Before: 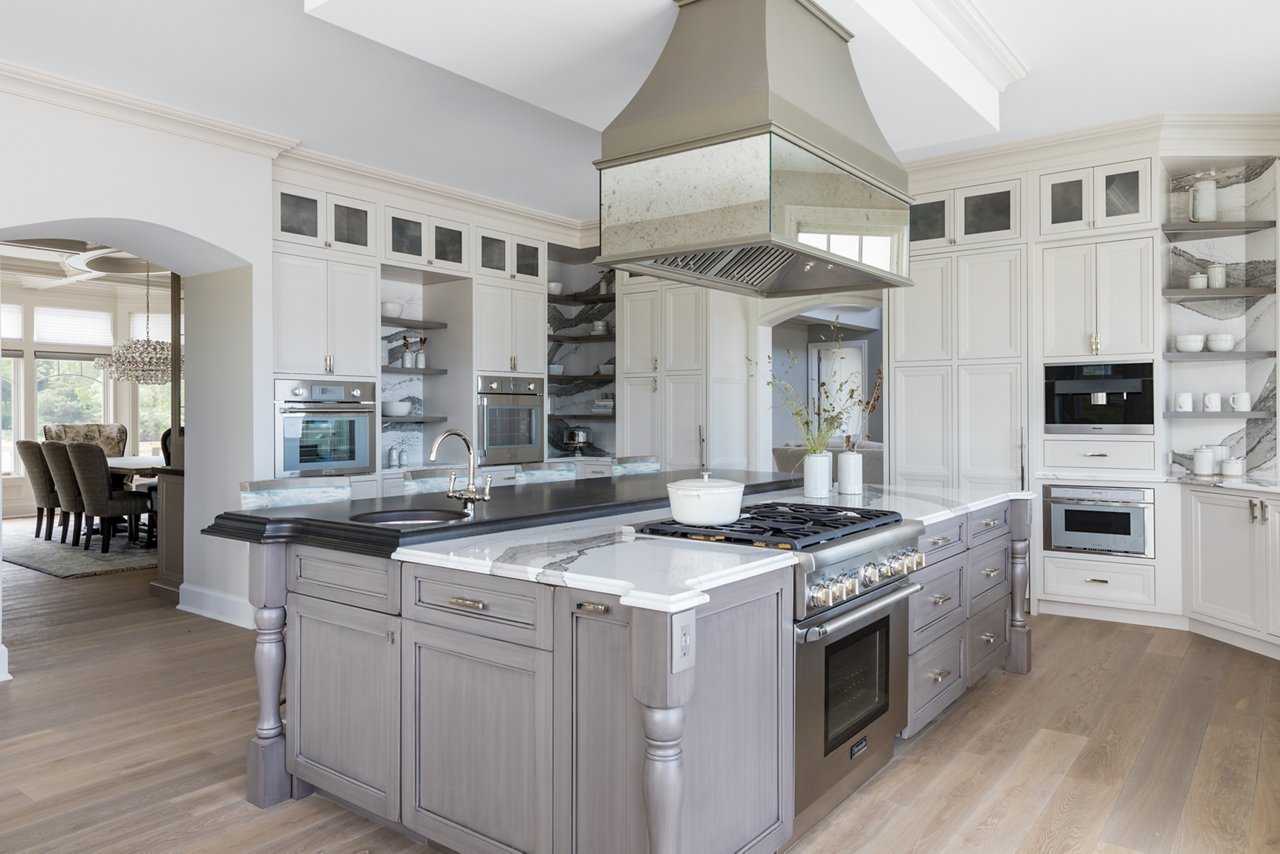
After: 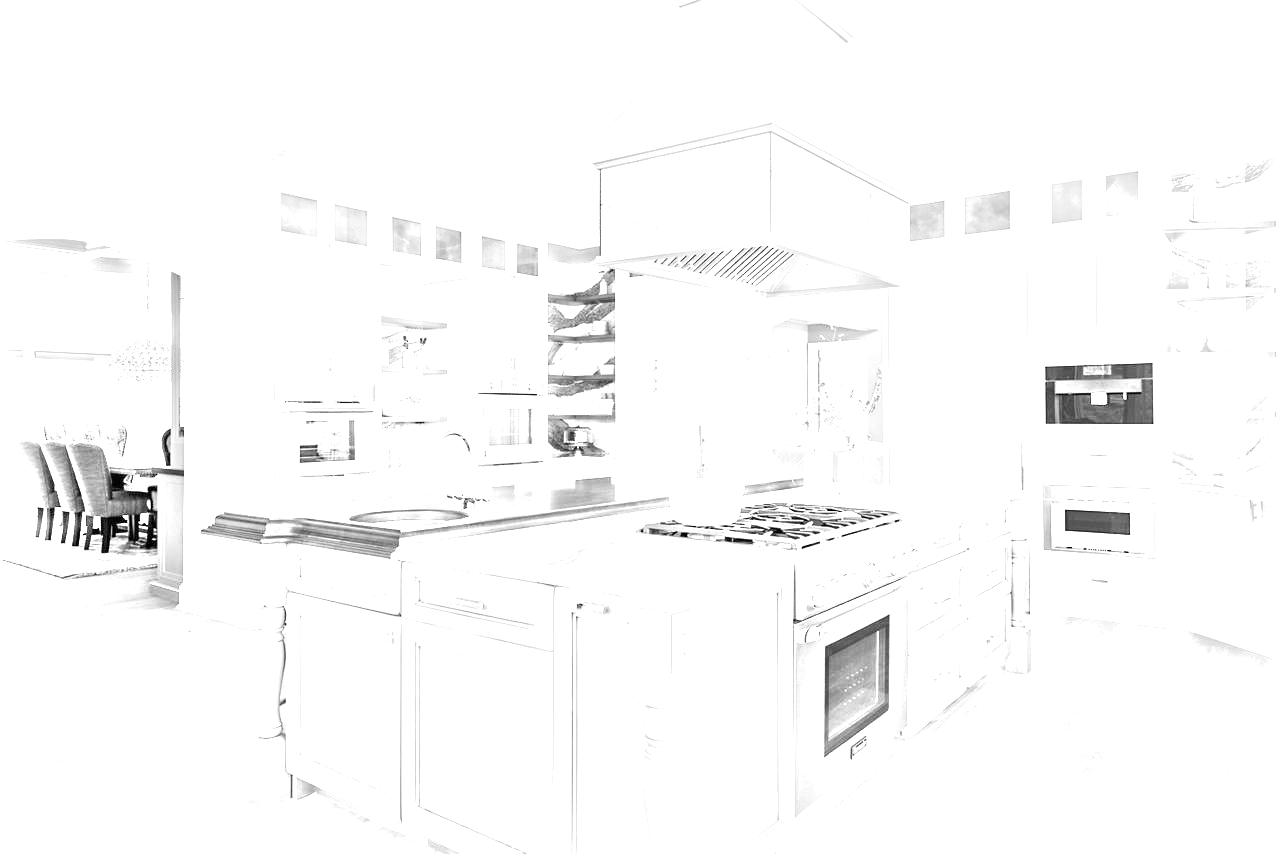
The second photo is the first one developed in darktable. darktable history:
monochrome: on, module defaults
contrast brightness saturation: contrast 0.04, saturation 0.16
exposure: black level correction 0, exposure 1.9 EV, compensate highlight preservation false
white balance: red 4.26, blue 1.802
